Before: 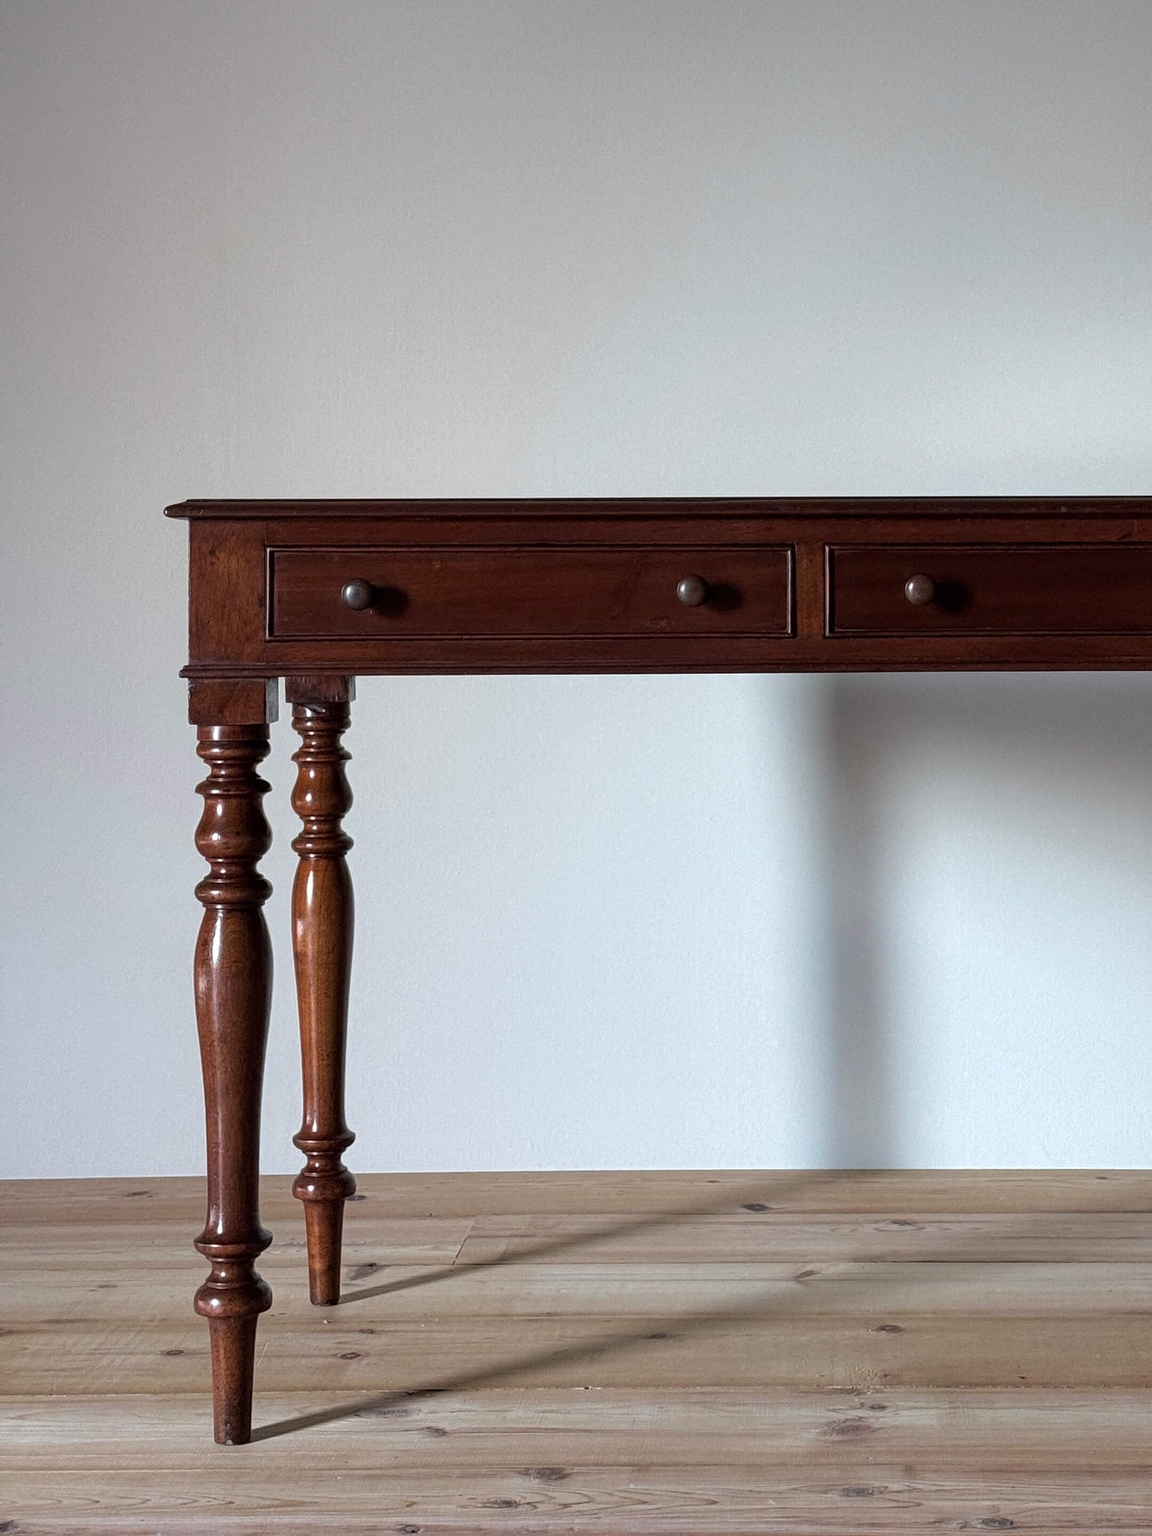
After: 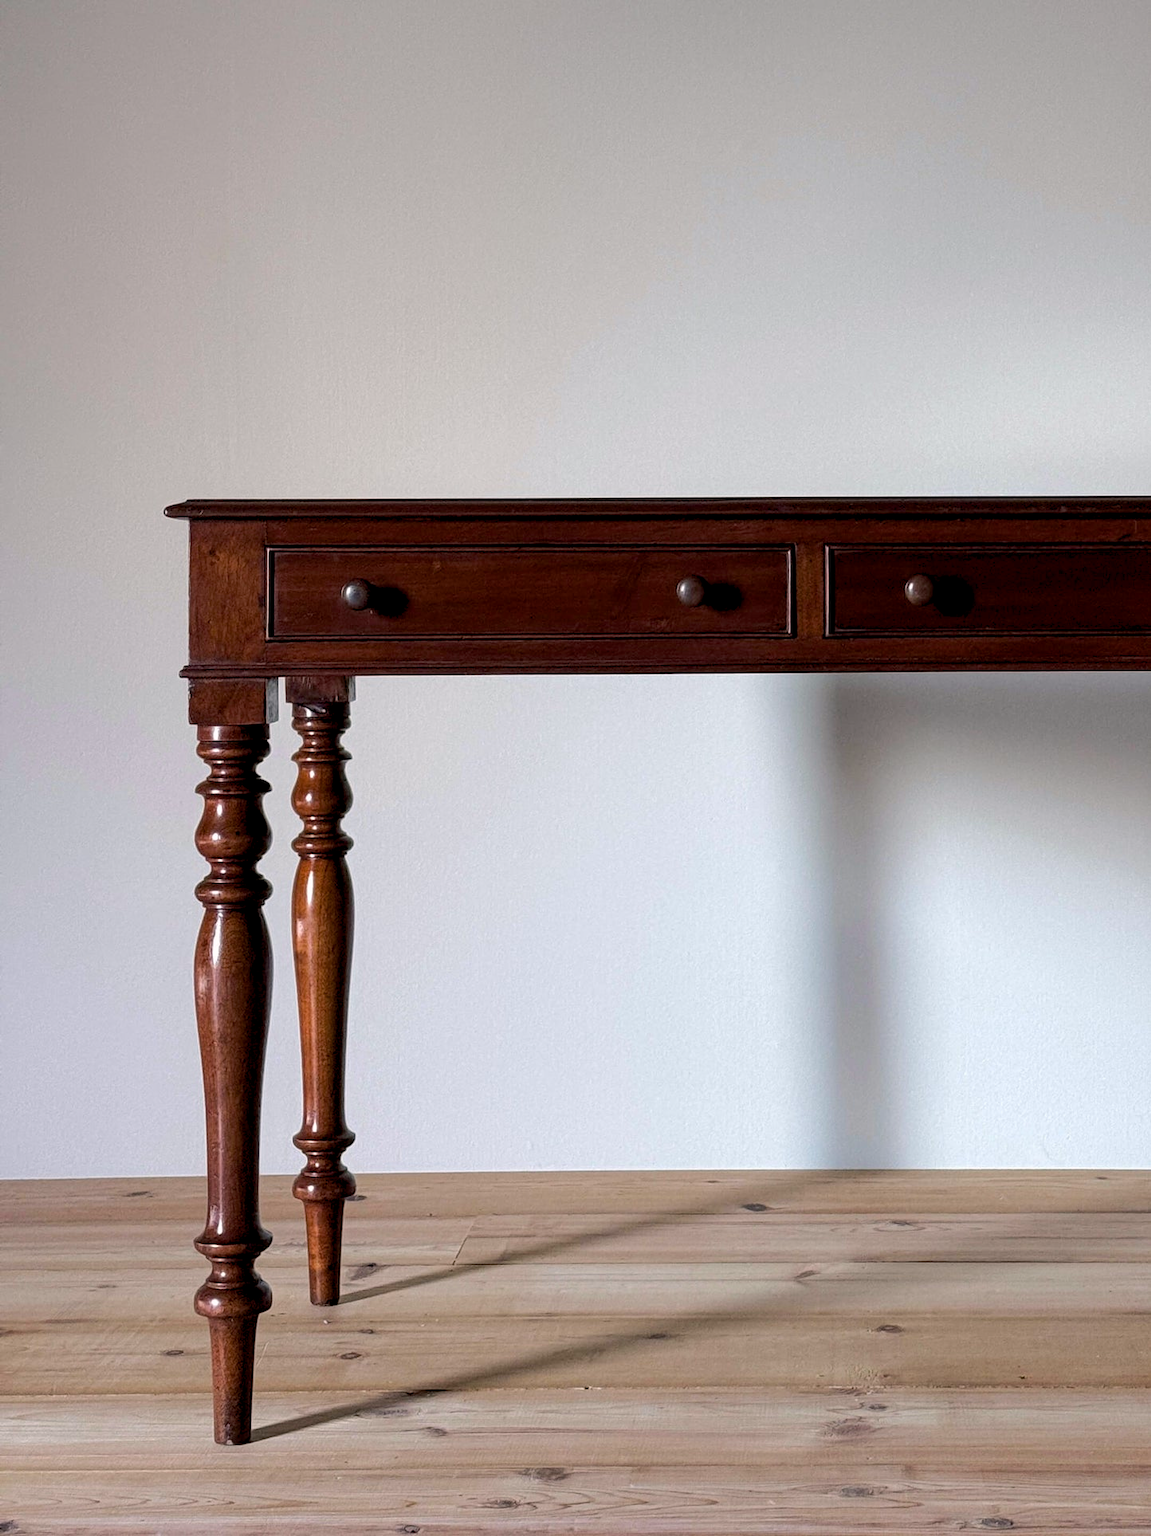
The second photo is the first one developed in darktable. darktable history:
color balance rgb: shadows lift › luminance -19.693%, highlights gain › chroma 0.907%, highlights gain › hue 27.66°, global offset › luminance -0.467%, perceptual saturation grading › global saturation -0.125%, perceptual brilliance grading › mid-tones 9.803%, perceptual brilliance grading › shadows 15.319%, global vibrance 20%
